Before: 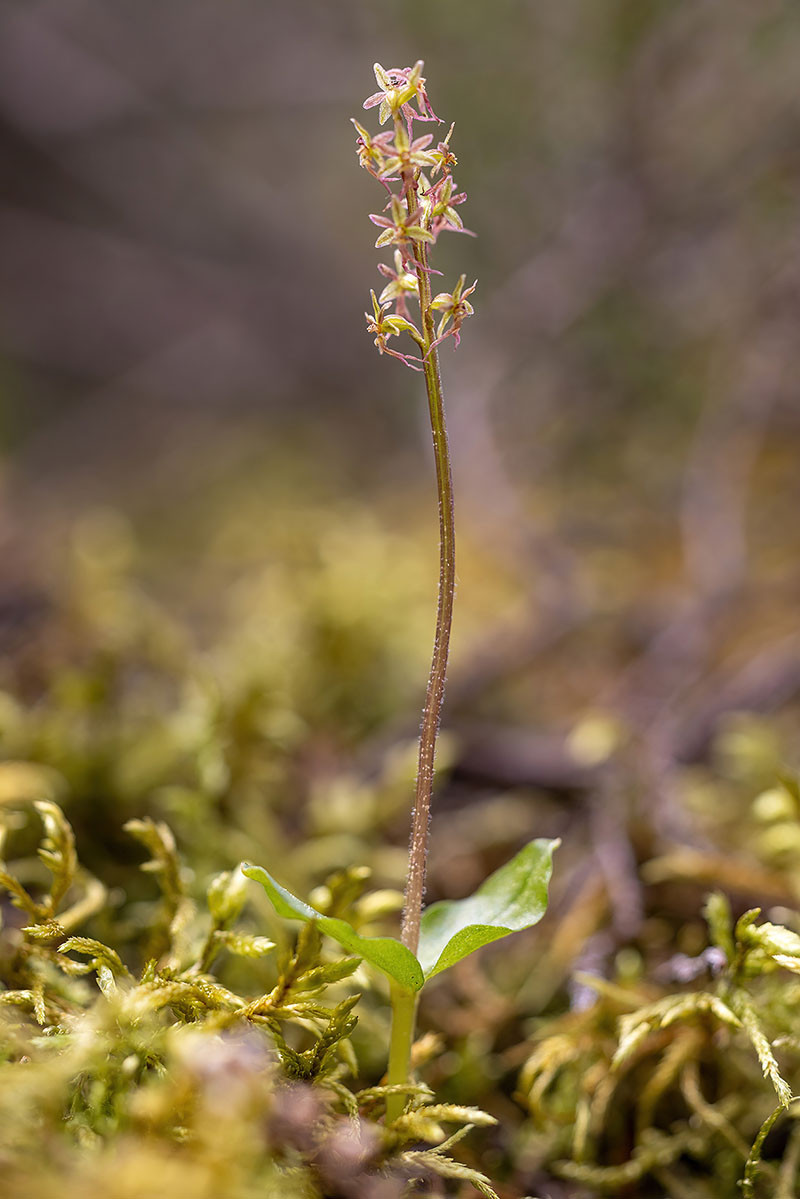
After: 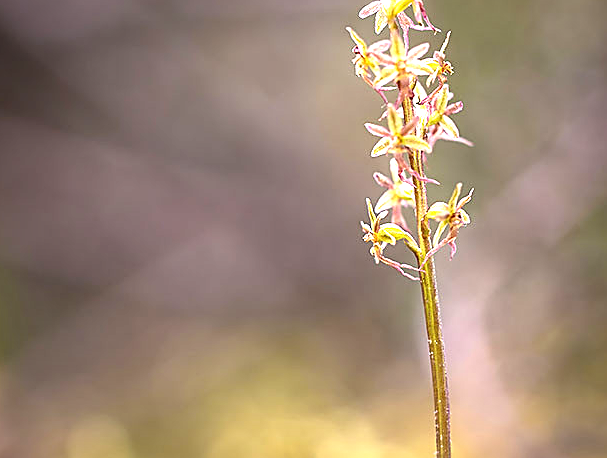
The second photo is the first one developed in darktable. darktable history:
sharpen: amount 0.495
exposure: exposure 1.001 EV, compensate highlight preservation false
crop: left 0.525%, top 7.635%, right 23.576%, bottom 54.1%
tone equalizer: -8 EV -0.398 EV, -7 EV -0.39 EV, -6 EV -0.304 EV, -5 EV -0.238 EV, -3 EV 0.25 EV, -2 EV 0.321 EV, -1 EV 0.386 EV, +0 EV 0.387 EV
vignetting: brightness -0.377, saturation 0.011, automatic ratio true, unbound false
